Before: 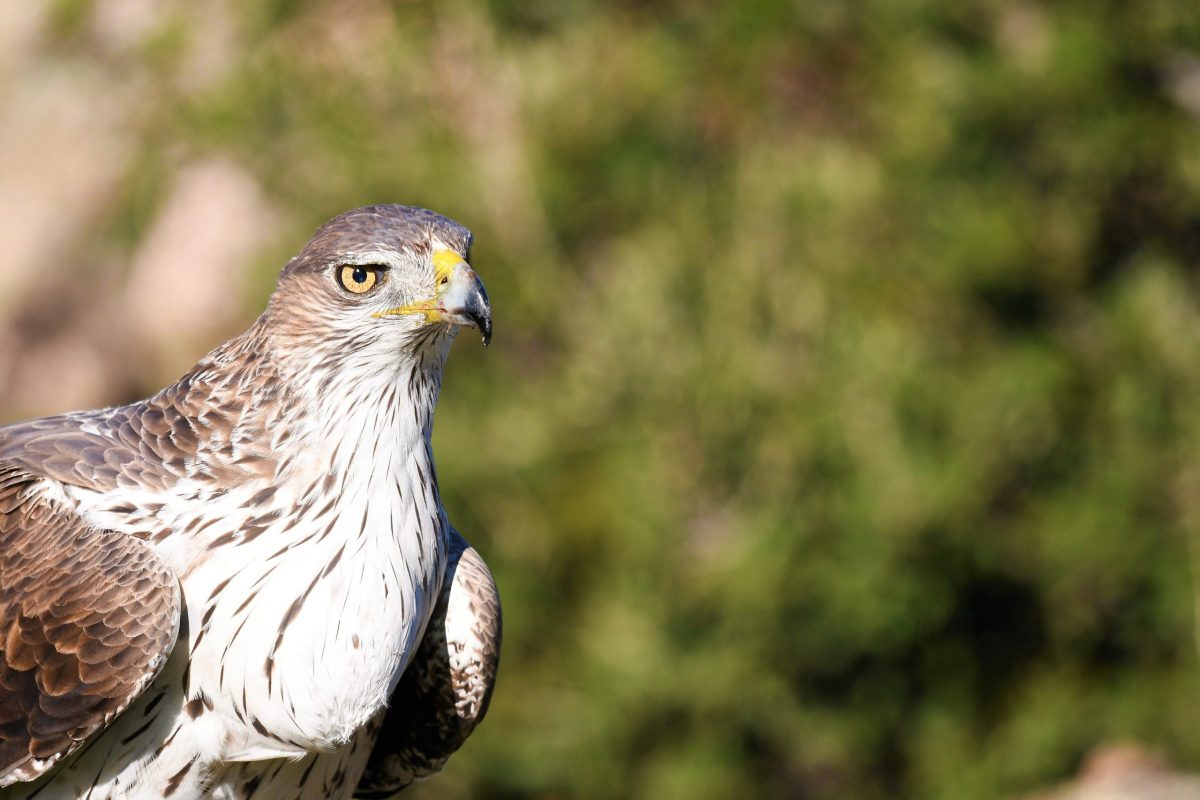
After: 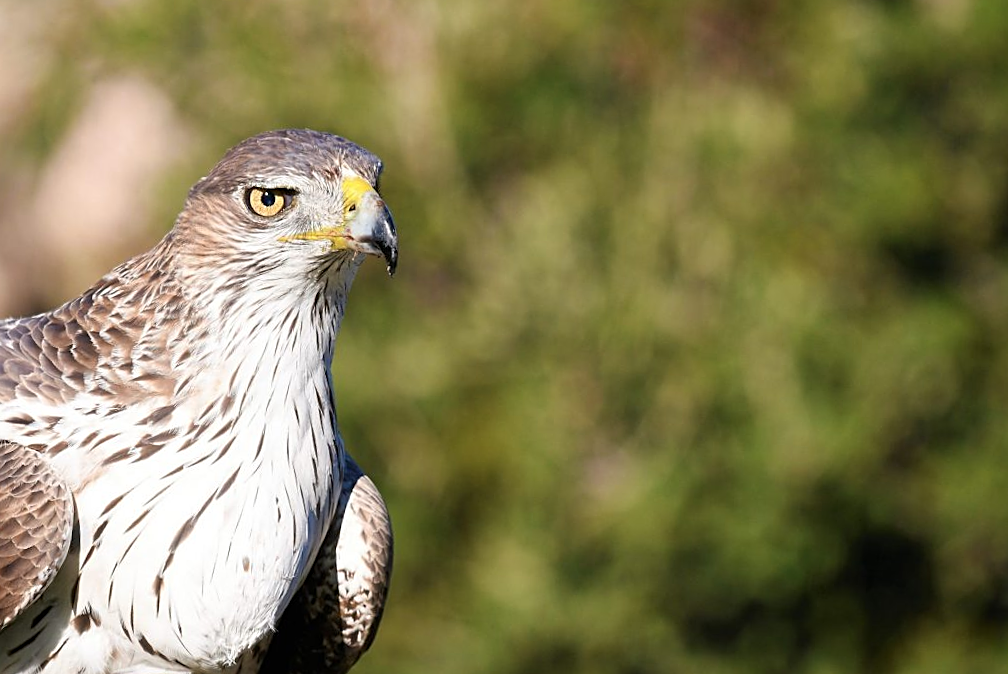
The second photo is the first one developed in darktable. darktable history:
sharpen: on, module defaults
color balance rgb: perceptual saturation grading › global saturation -3.395%, global vibrance 11.201%
crop and rotate: angle -2.83°, left 5.132%, top 5.17%, right 4.684%, bottom 4.415%
